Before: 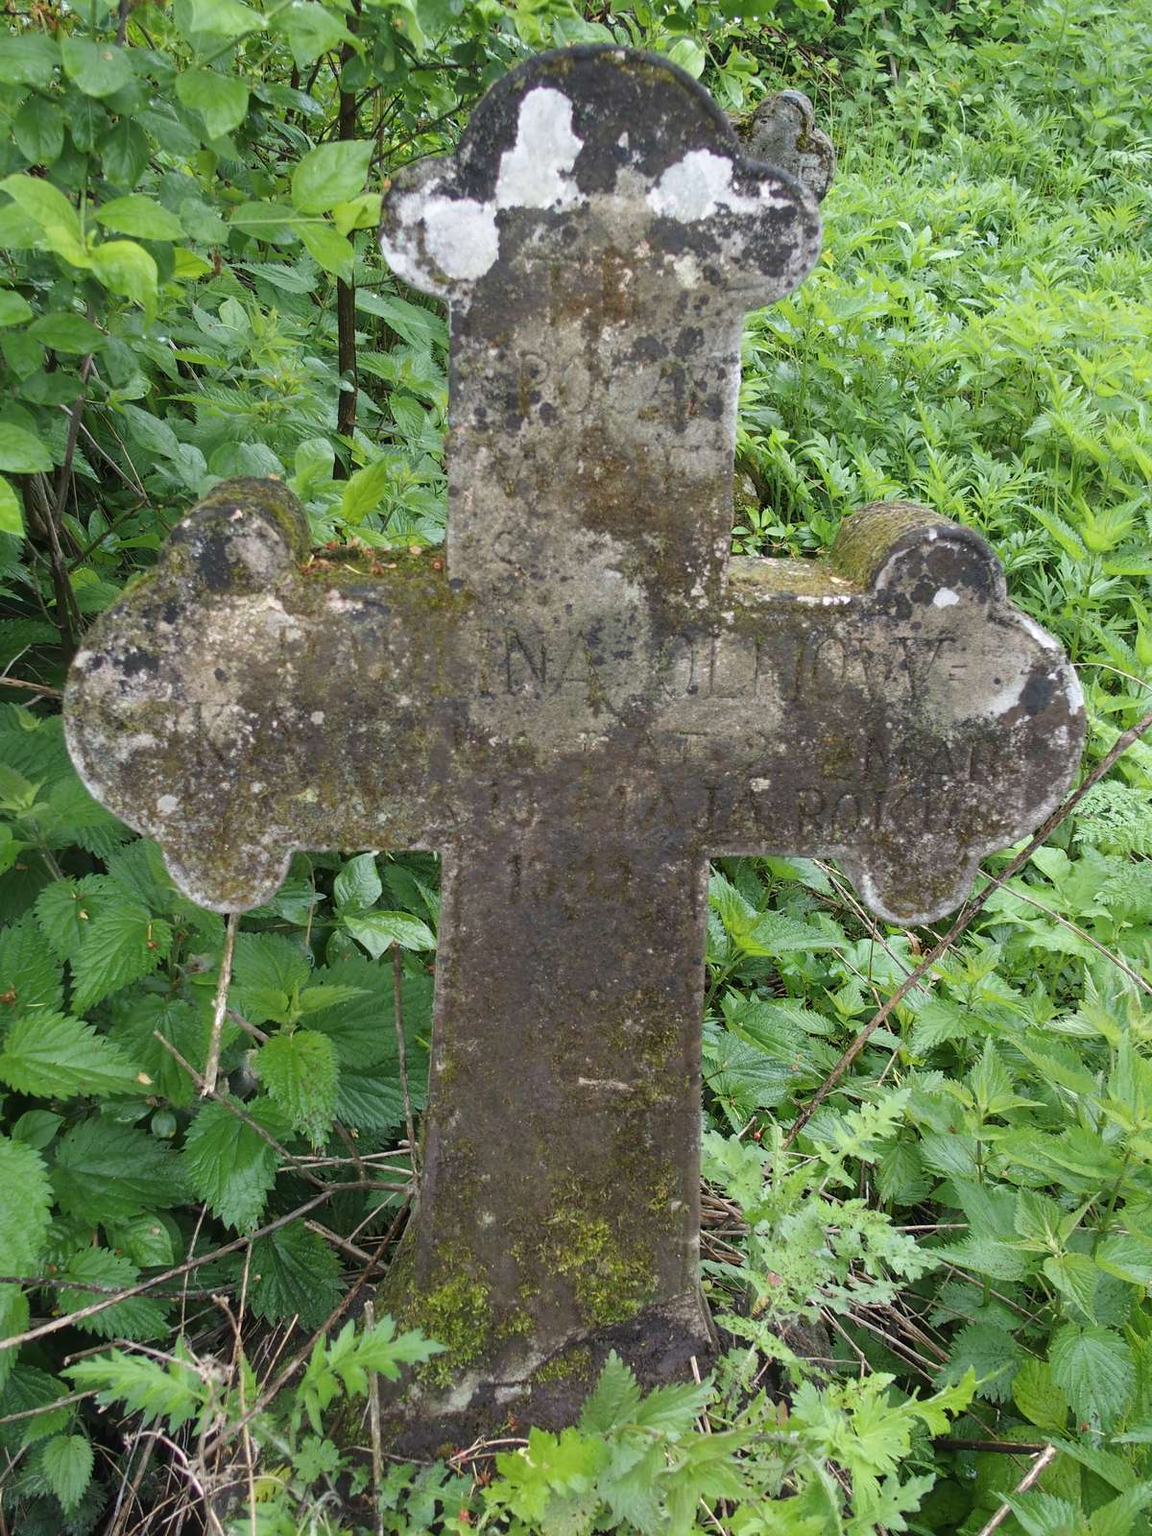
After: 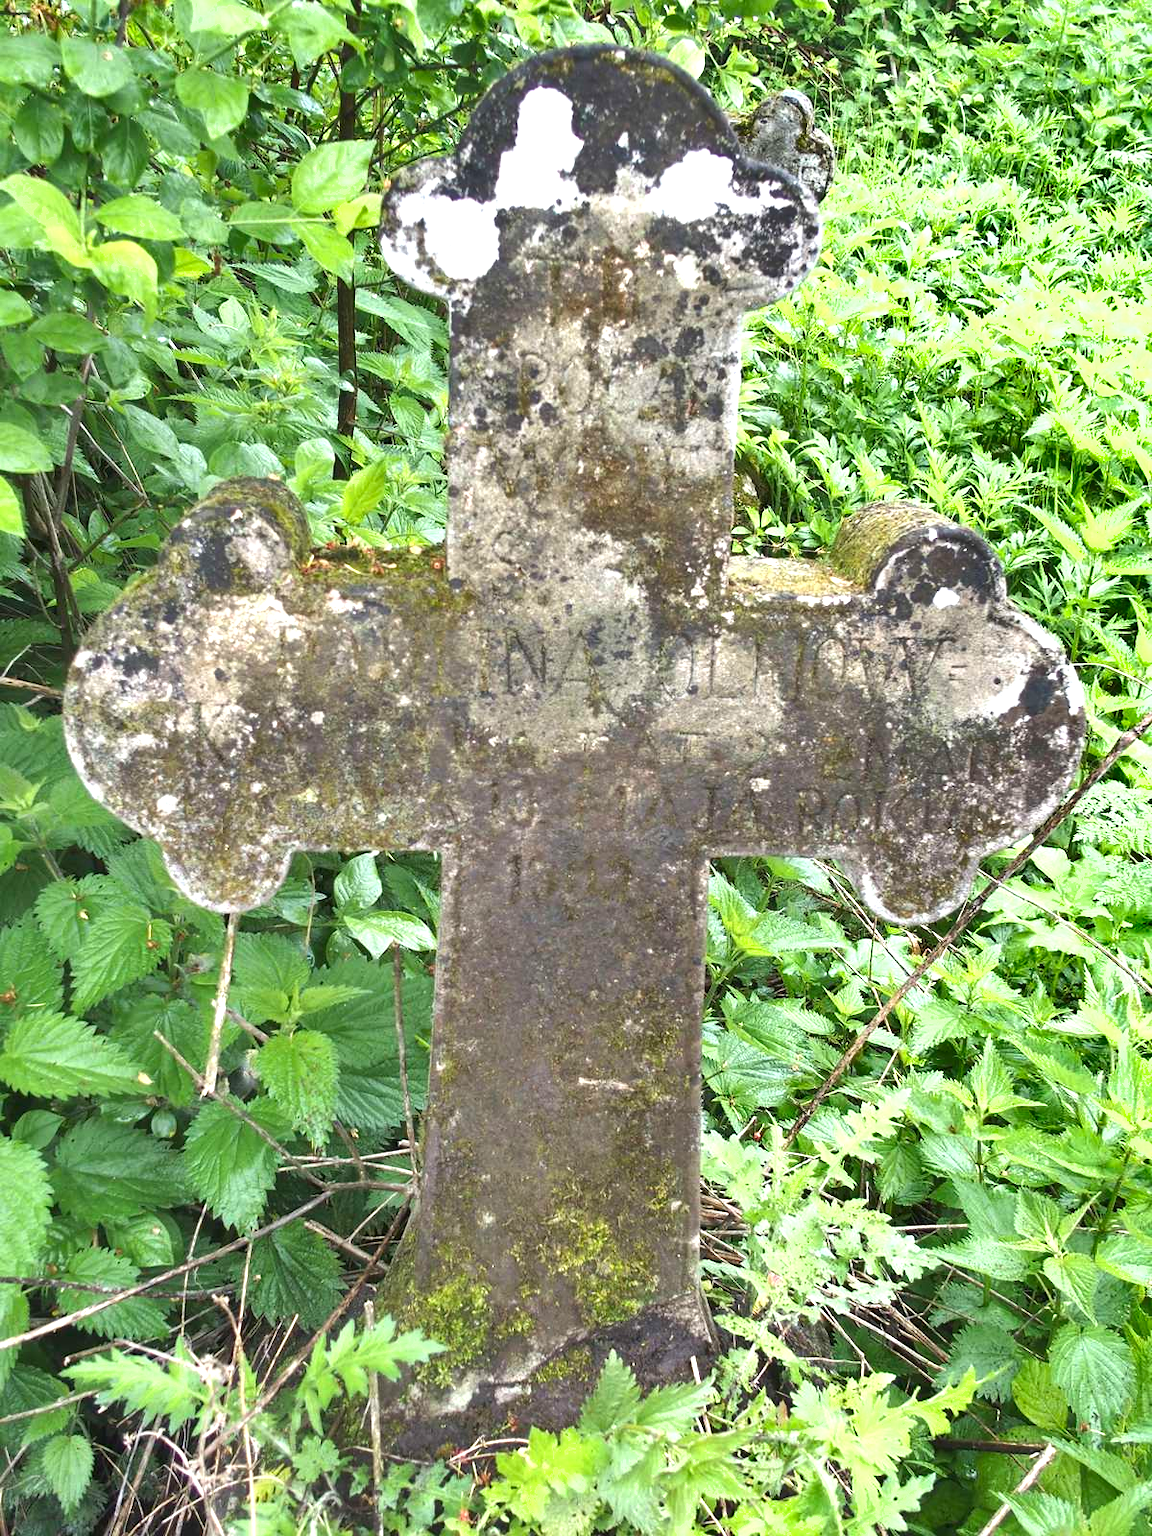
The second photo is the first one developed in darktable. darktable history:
shadows and highlights: shadows 39.98, highlights -52.72, low approximation 0.01, soften with gaussian
exposure: black level correction 0, exposure 1.2 EV, compensate exposure bias true, compensate highlight preservation false
